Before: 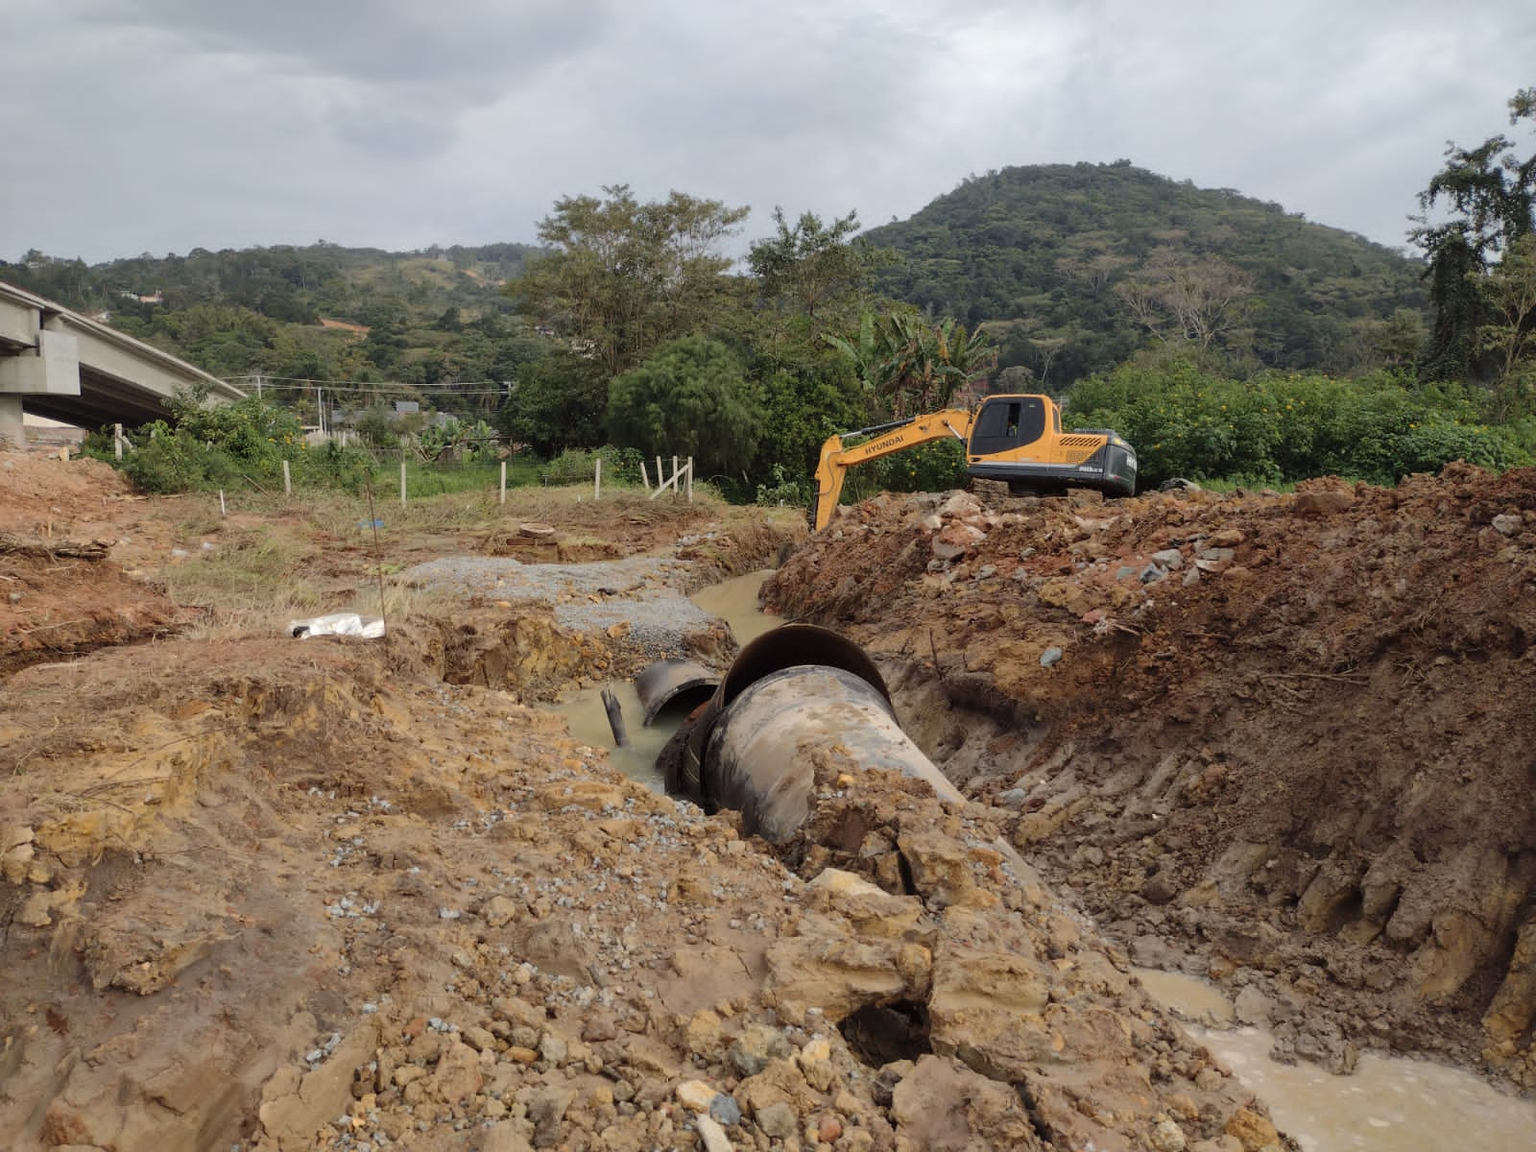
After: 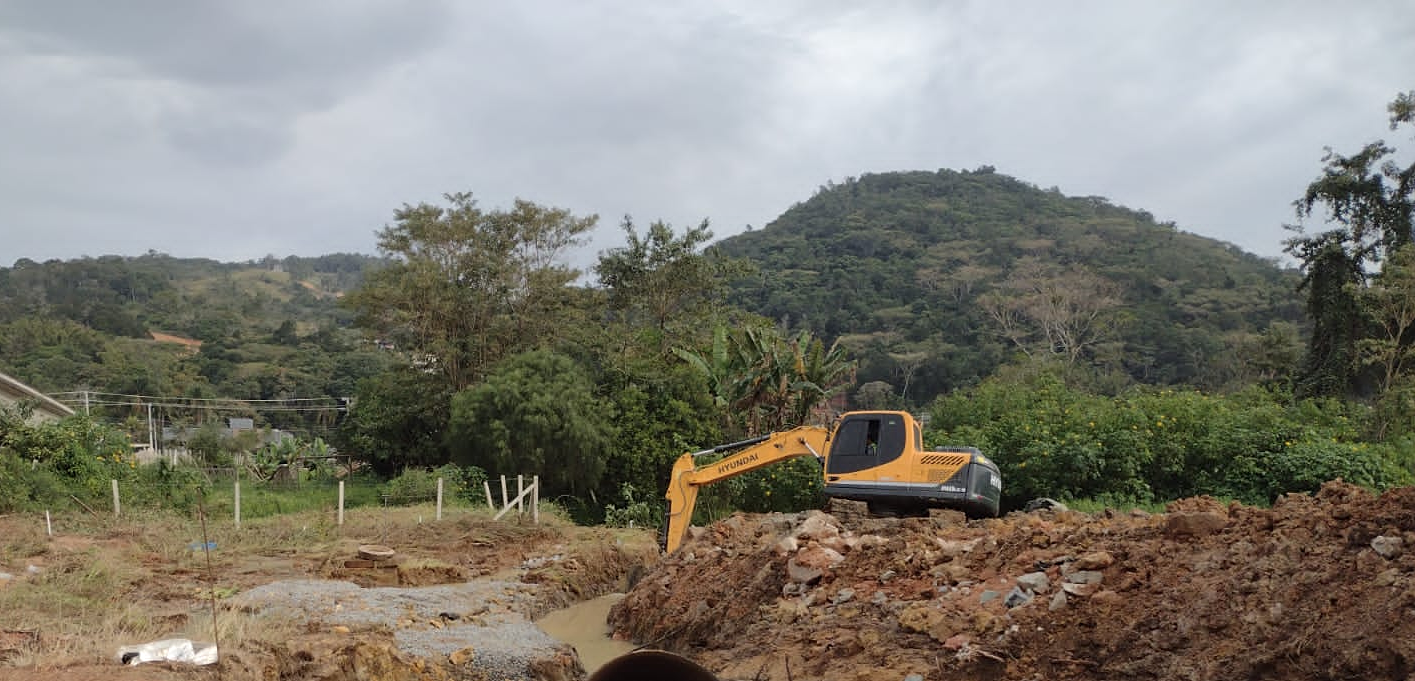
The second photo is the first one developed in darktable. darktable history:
sharpen: amount 0.217
tone equalizer: on, module defaults
crop and rotate: left 11.513%, bottom 43.193%
